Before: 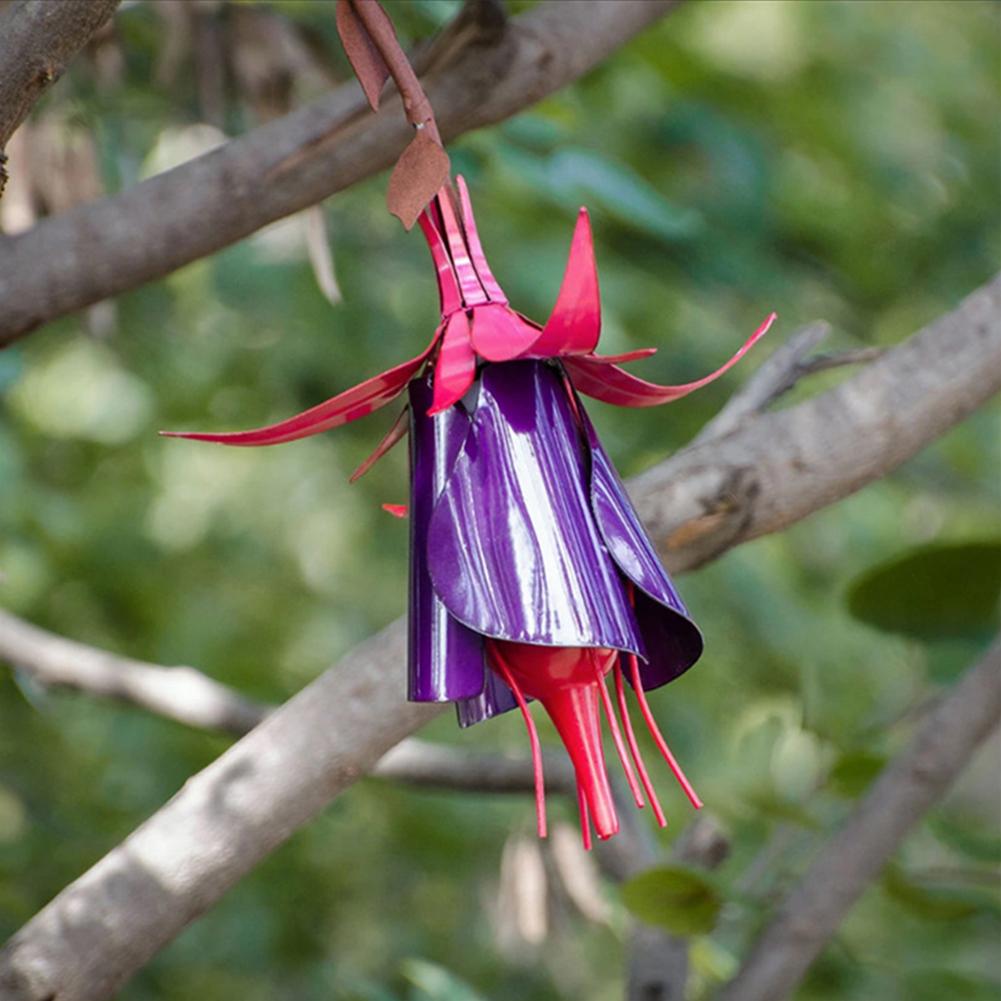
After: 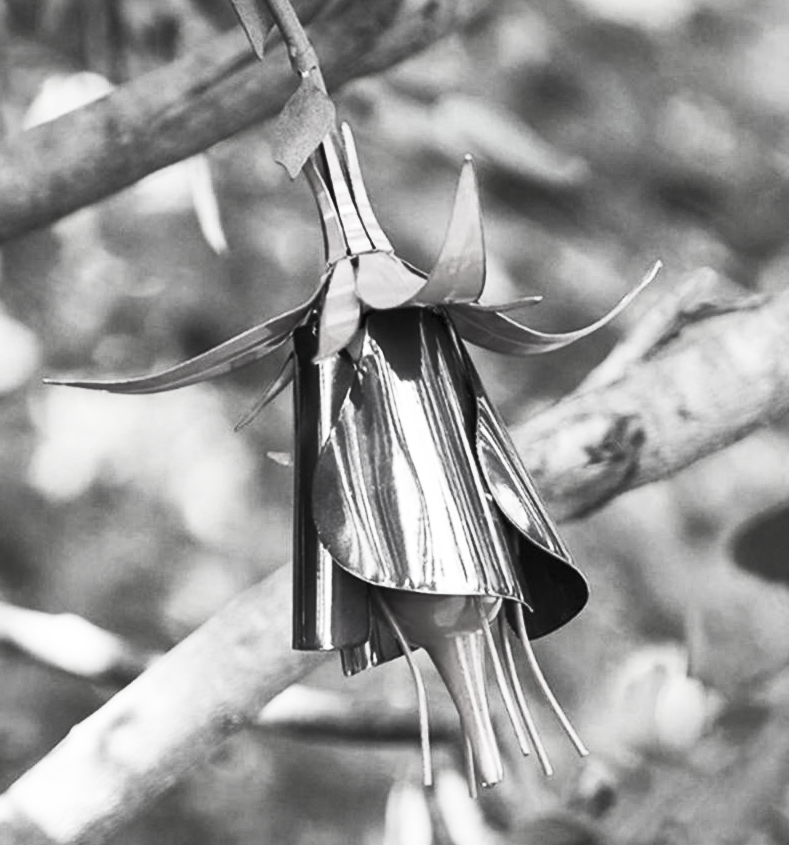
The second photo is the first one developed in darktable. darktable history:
shadows and highlights: soften with gaussian
crop: left 11.568%, top 5.289%, right 9.554%, bottom 10.25%
contrast brightness saturation: contrast 0.547, brightness 0.486, saturation -0.983
local contrast: mode bilateral grid, contrast 21, coarseness 51, detail 101%, midtone range 0.2
